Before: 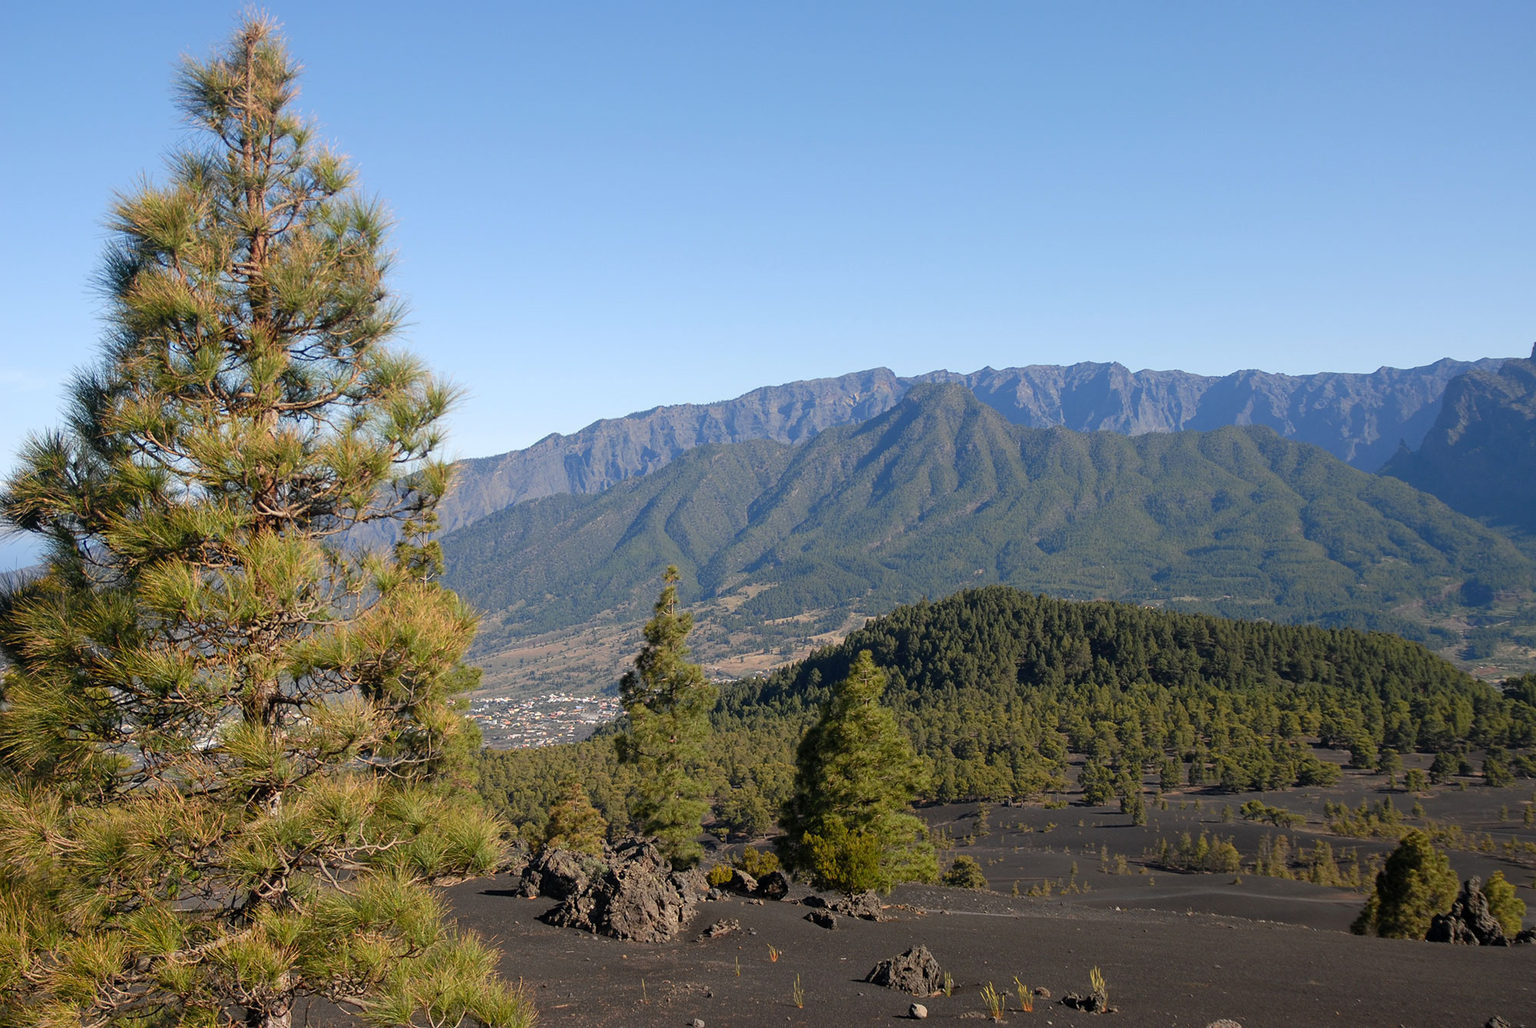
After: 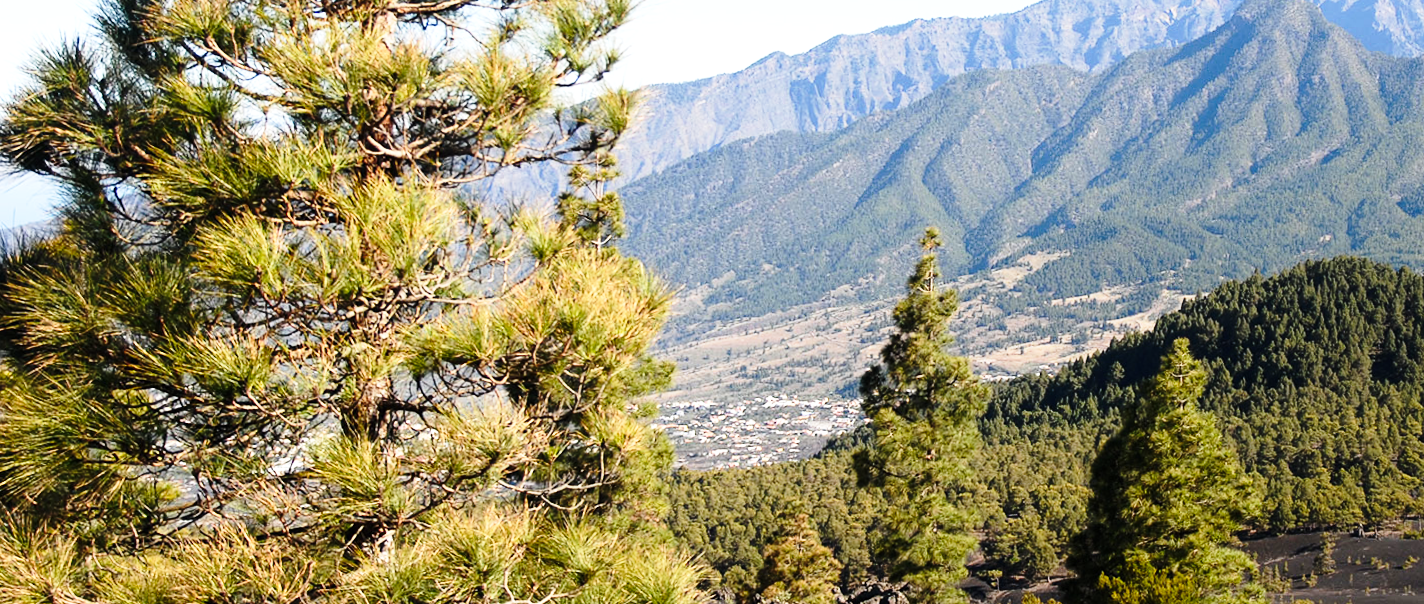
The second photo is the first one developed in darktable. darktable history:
crop: top 36.498%, right 27.964%, bottom 14.995%
rotate and perspective: rotation 0.679°, lens shift (horizontal) 0.136, crop left 0.009, crop right 0.991, crop top 0.078, crop bottom 0.95
base curve: curves: ch0 [(0, 0) (0.028, 0.03) (0.121, 0.232) (0.46, 0.748) (0.859, 0.968) (1, 1)], preserve colors none
tone equalizer: -8 EV -0.75 EV, -7 EV -0.7 EV, -6 EV -0.6 EV, -5 EV -0.4 EV, -3 EV 0.4 EV, -2 EV 0.6 EV, -1 EV 0.7 EV, +0 EV 0.75 EV, edges refinement/feathering 500, mask exposure compensation -1.57 EV, preserve details no
